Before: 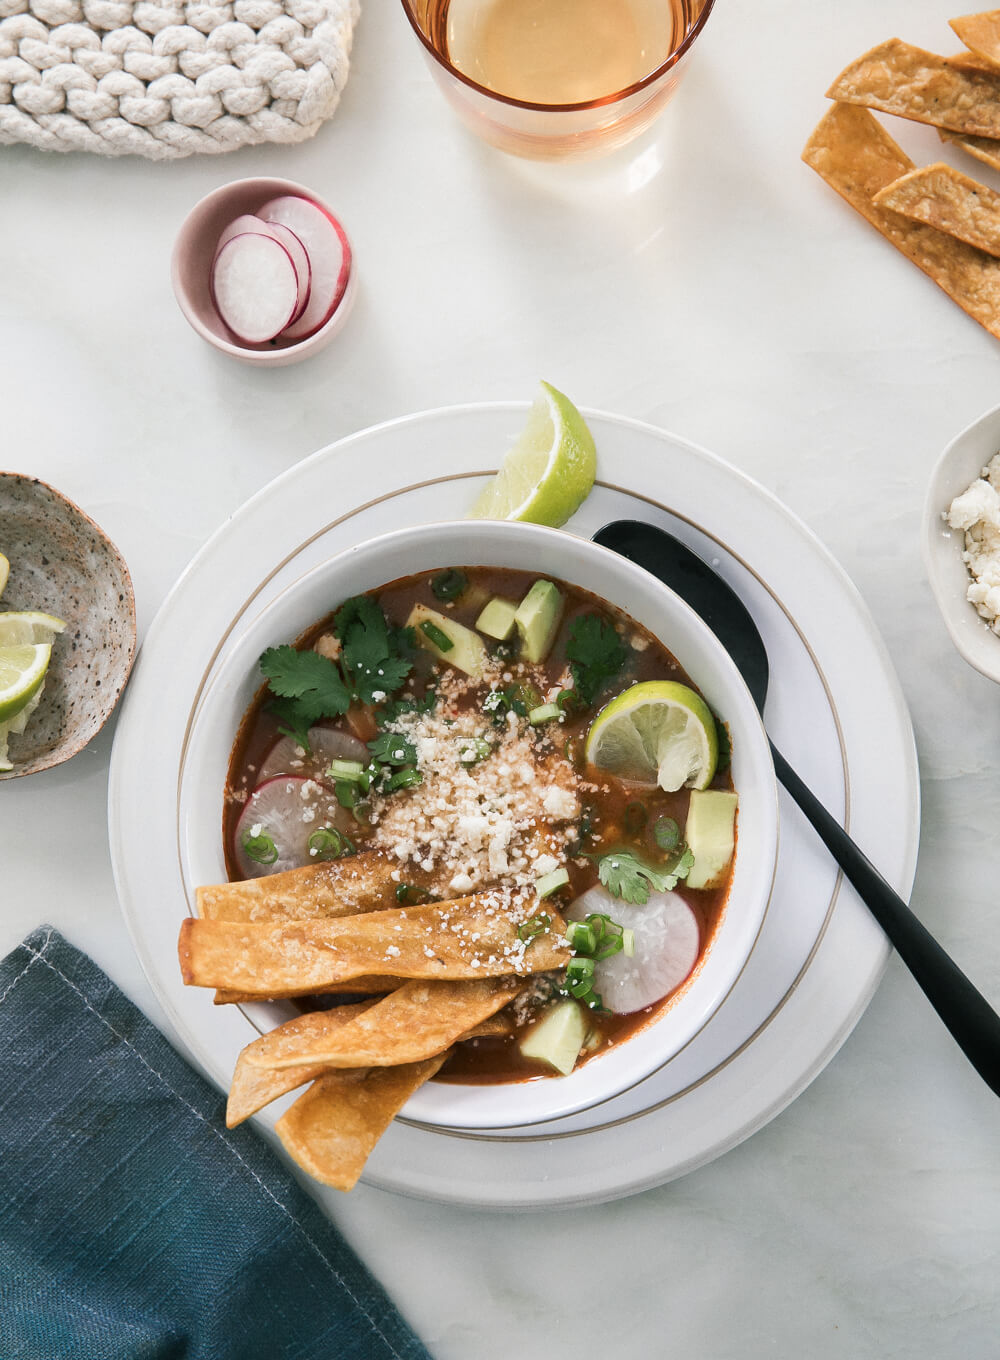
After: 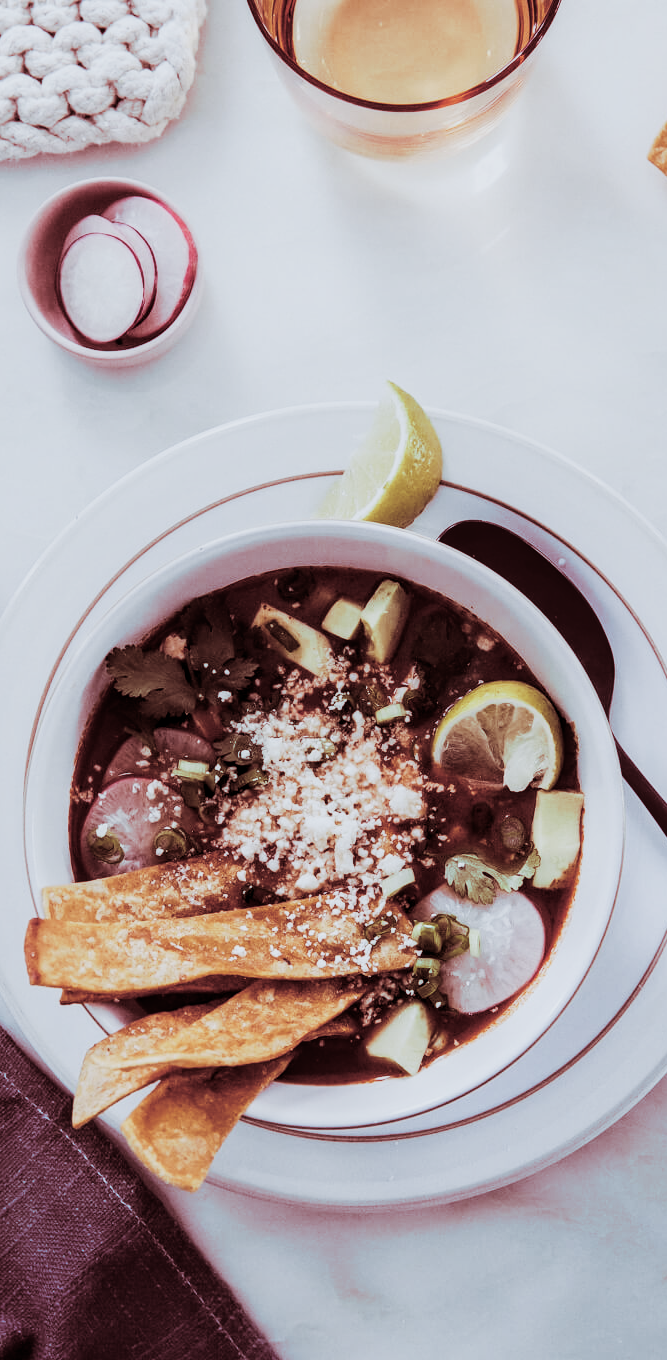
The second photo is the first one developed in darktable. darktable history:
tone equalizer: on, module defaults
crop and rotate: left 15.446%, right 17.836%
white balance: red 0.931, blue 1.11
split-toning: highlights › saturation 0, balance -61.83
color balance rgb: perceptual saturation grading › global saturation 20%, perceptual saturation grading › highlights -25%, perceptual saturation grading › shadows 25%
local contrast: on, module defaults
sigmoid: contrast 1.8, skew -0.2, preserve hue 0%, red attenuation 0.1, red rotation 0.035, green attenuation 0.1, green rotation -0.017, blue attenuation 0.15, blue rotation -0.052, base primaries Rec2020
